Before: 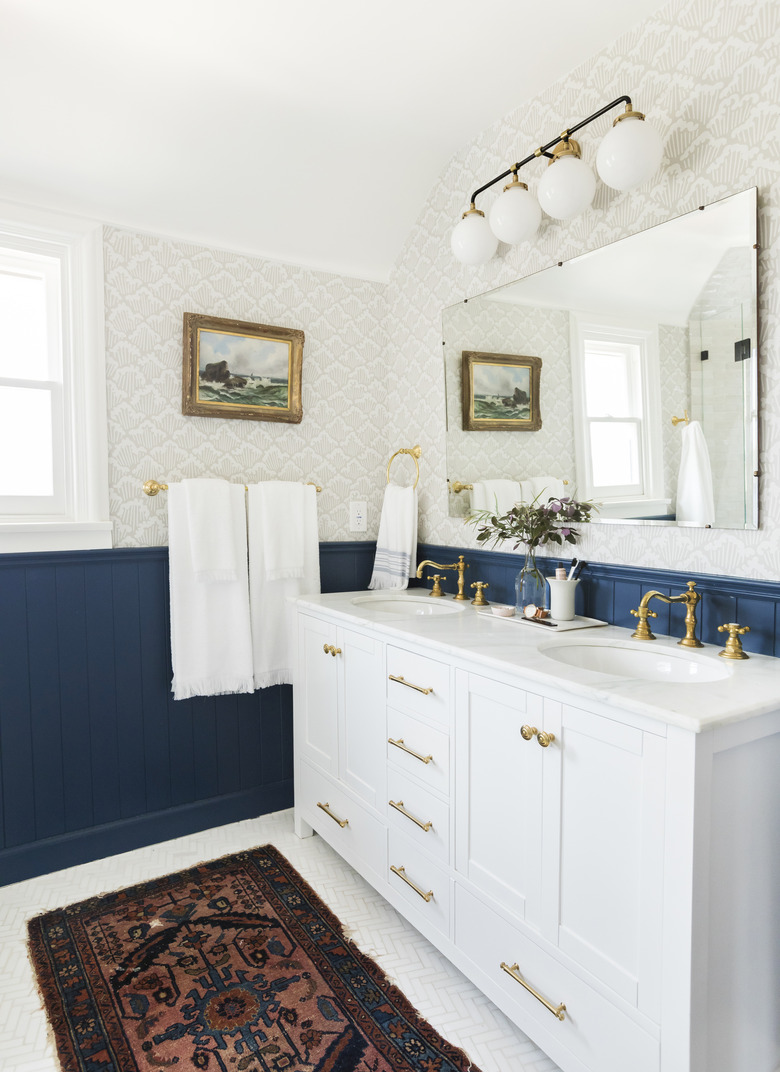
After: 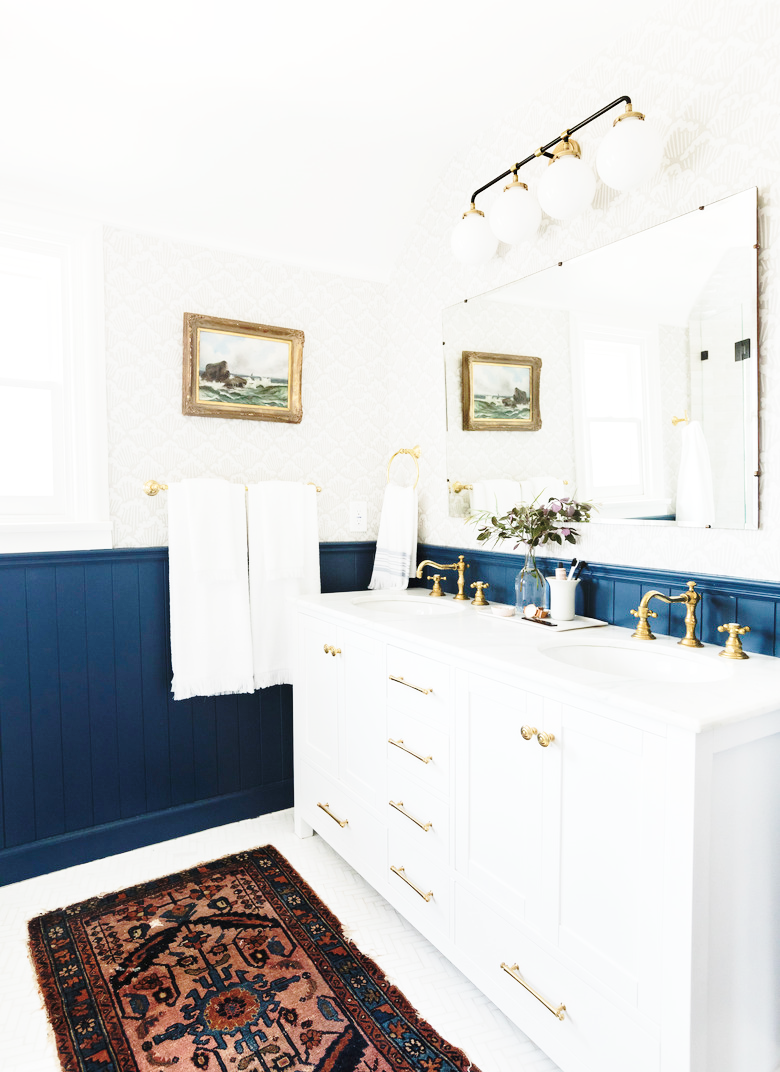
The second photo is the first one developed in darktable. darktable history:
contrast brightness saturation: saturation -0.179
base curve: curves: ch0 [(0, 0) (0.032, 0.037) (0.105, 0.228) (0.435, 0.76) (0.856, 0.983) (1, 1)], preserve colors none
